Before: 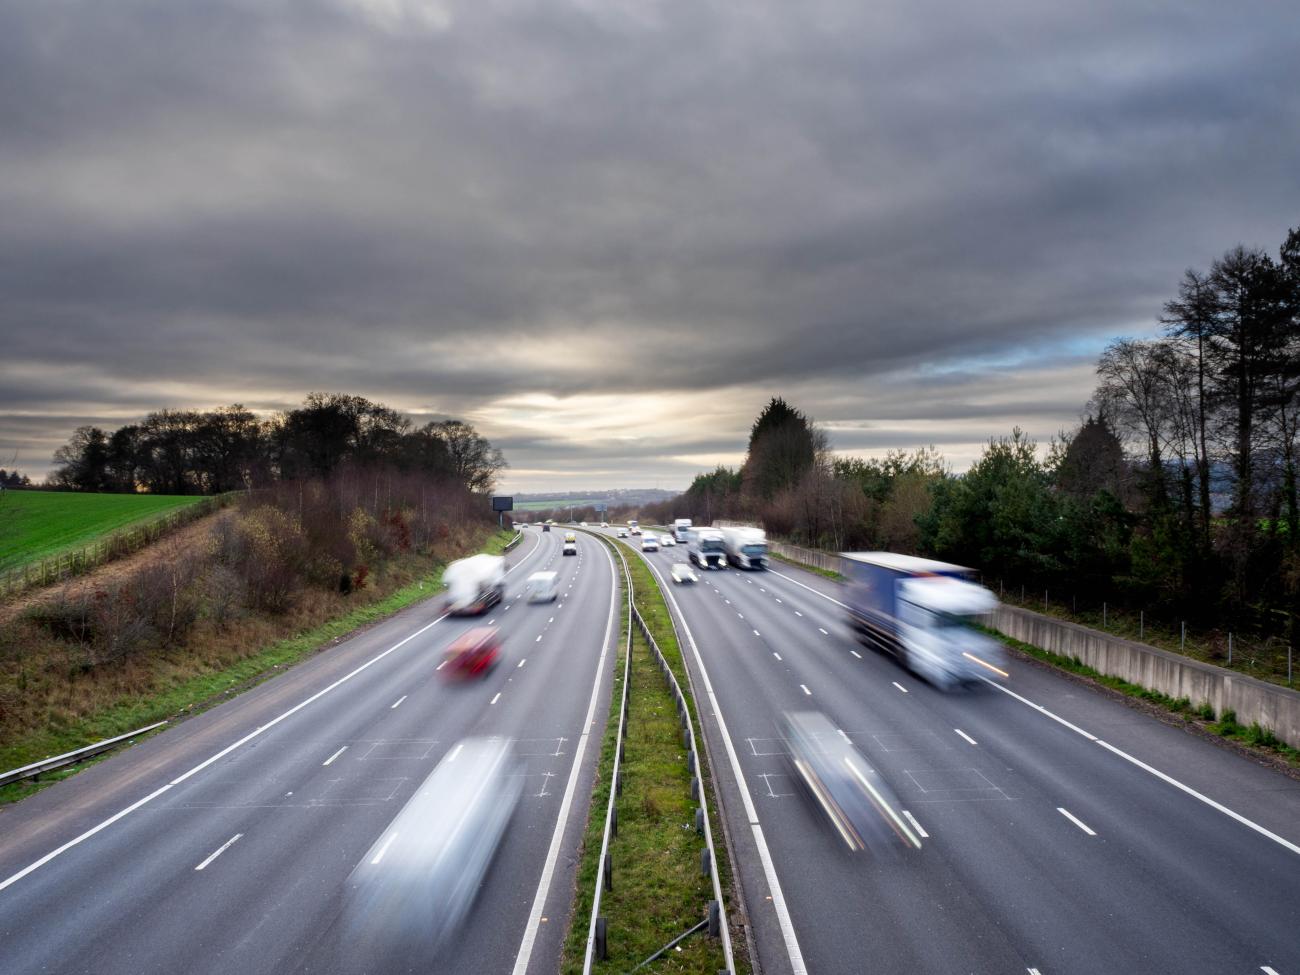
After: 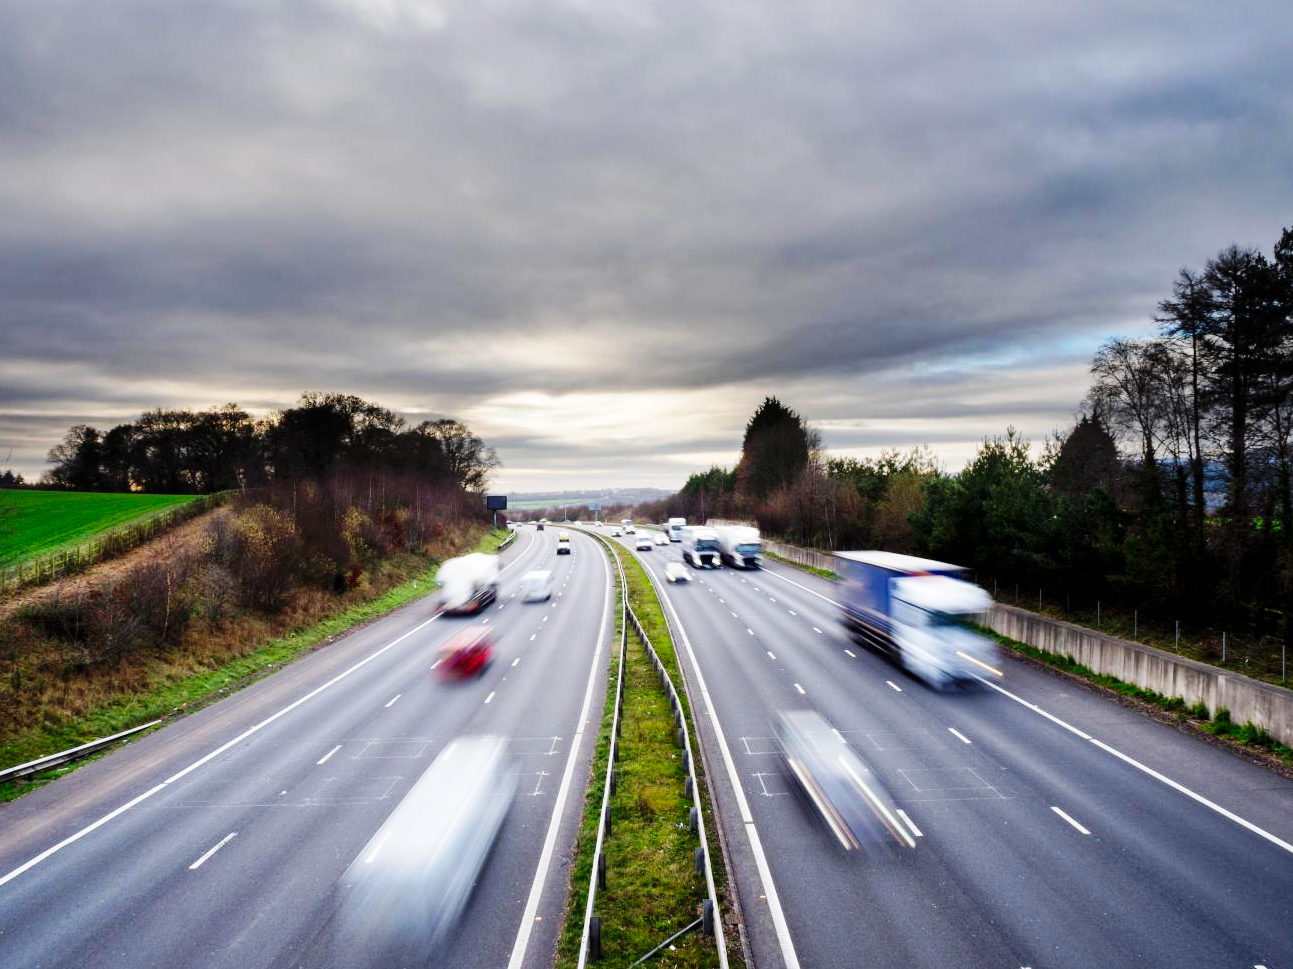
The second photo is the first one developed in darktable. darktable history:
base curve: curves: ch0 [(0, 0) (0.036, 0.025) (0.121, 0.166) (0.206, 0.329) (0.605, 0.79) (1, 1)], preserve colors none
crop and rotate: left 0.477%, top 0.224%, bottom 0.343%
